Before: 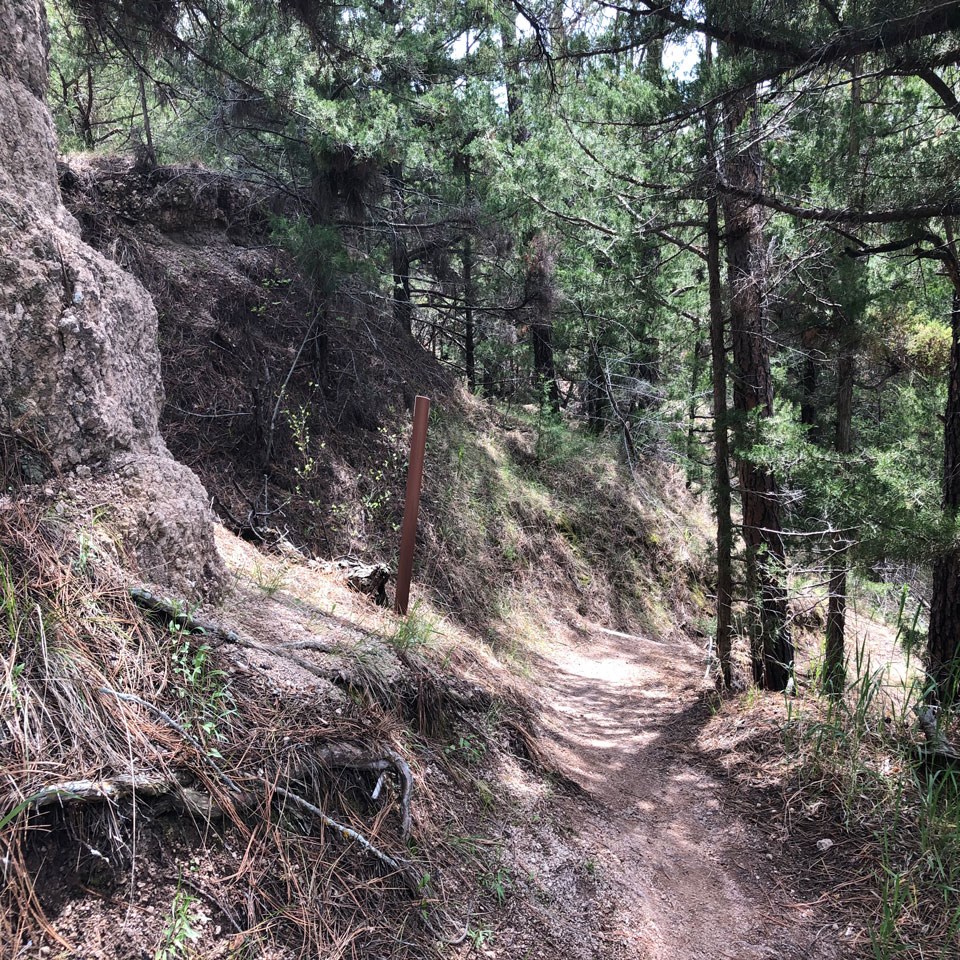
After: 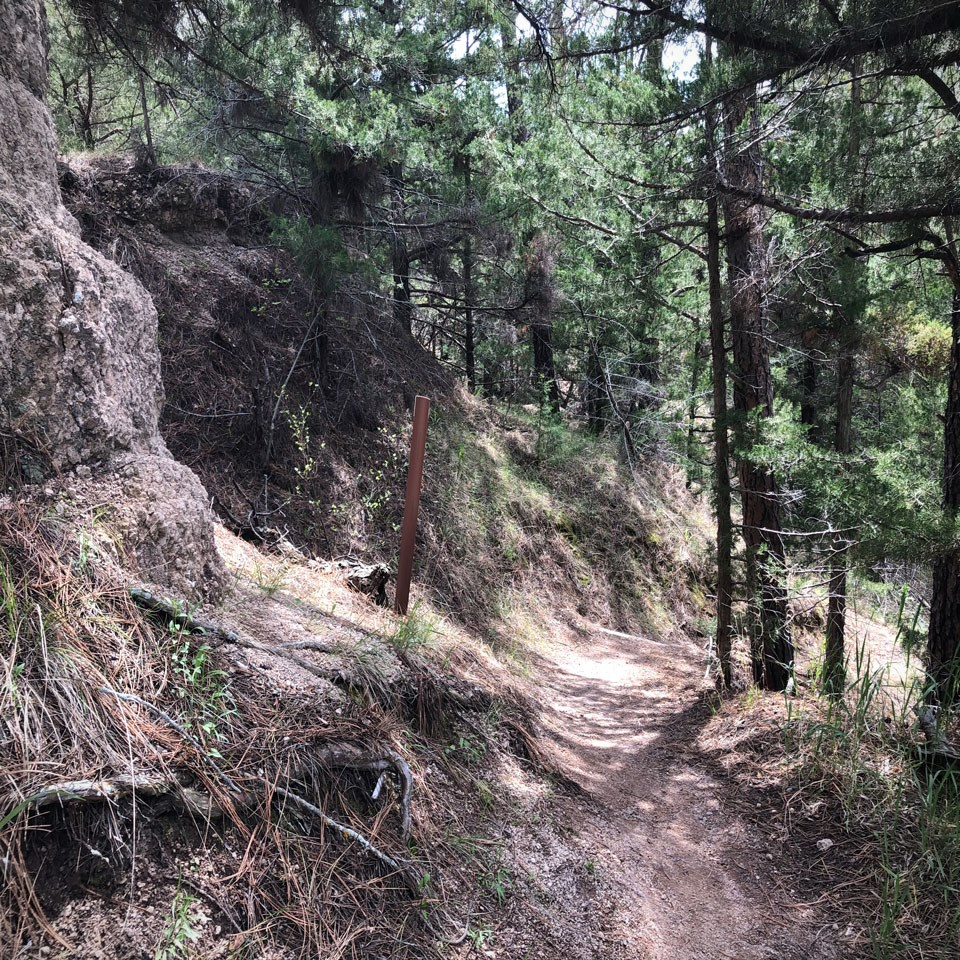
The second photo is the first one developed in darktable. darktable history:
vignetting: fall-off start 92.34%, brightness -0.396, saturation -0.295
